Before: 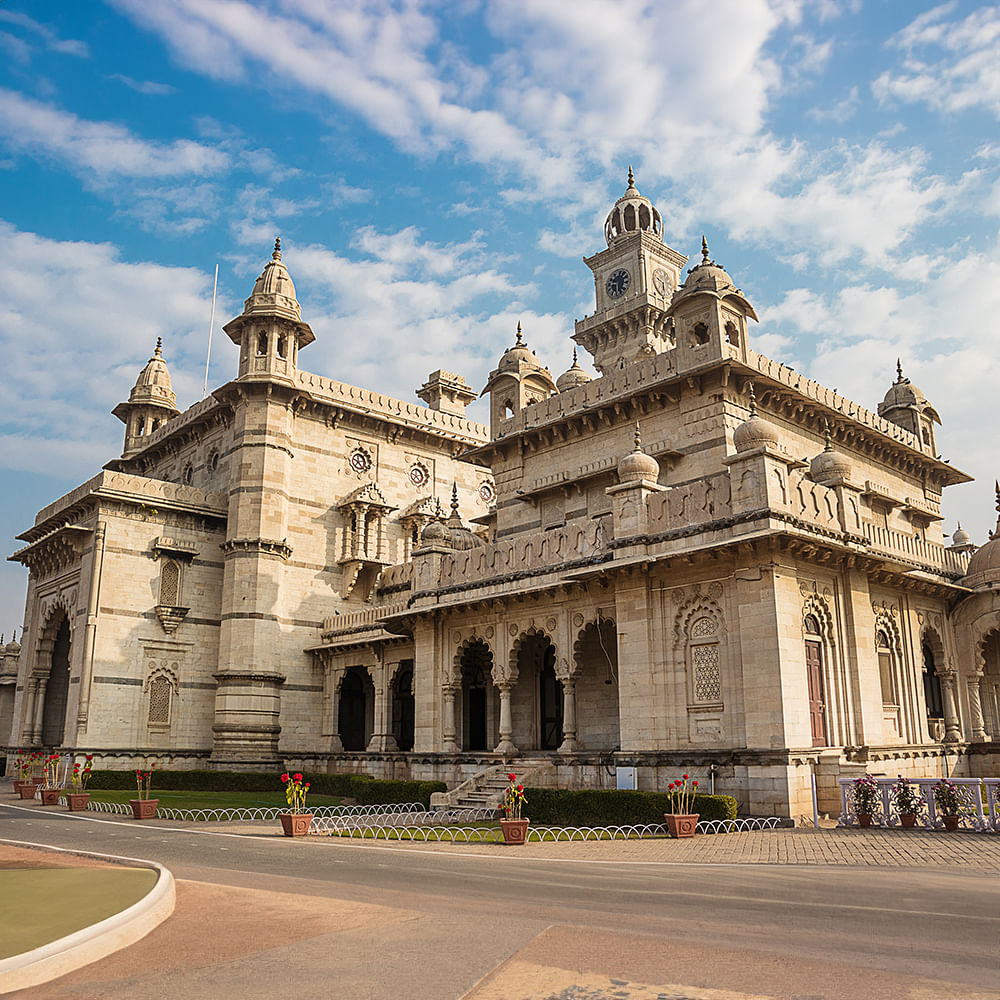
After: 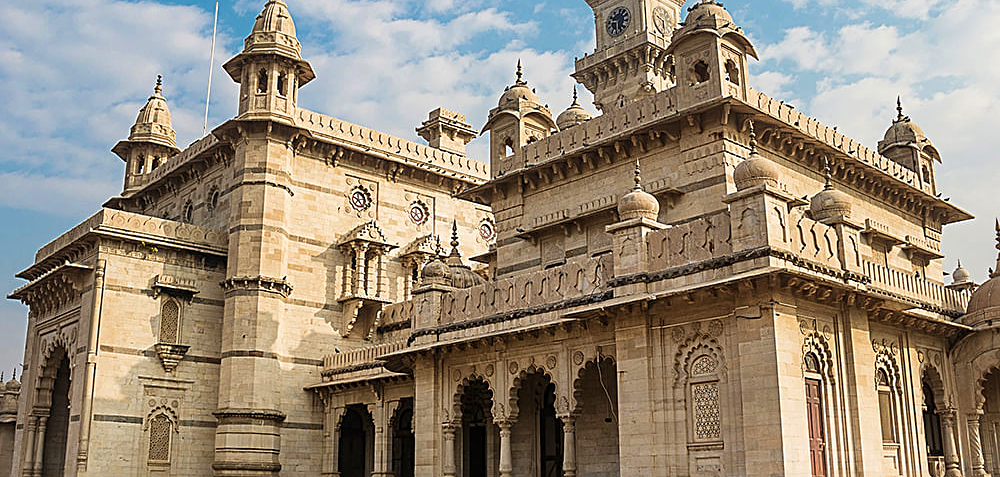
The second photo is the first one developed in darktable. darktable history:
sharpen: radius 2.494, amount 0.325
velvia: on, module defaults
crop and rotate: top 26.249%, bottom 25.971%
